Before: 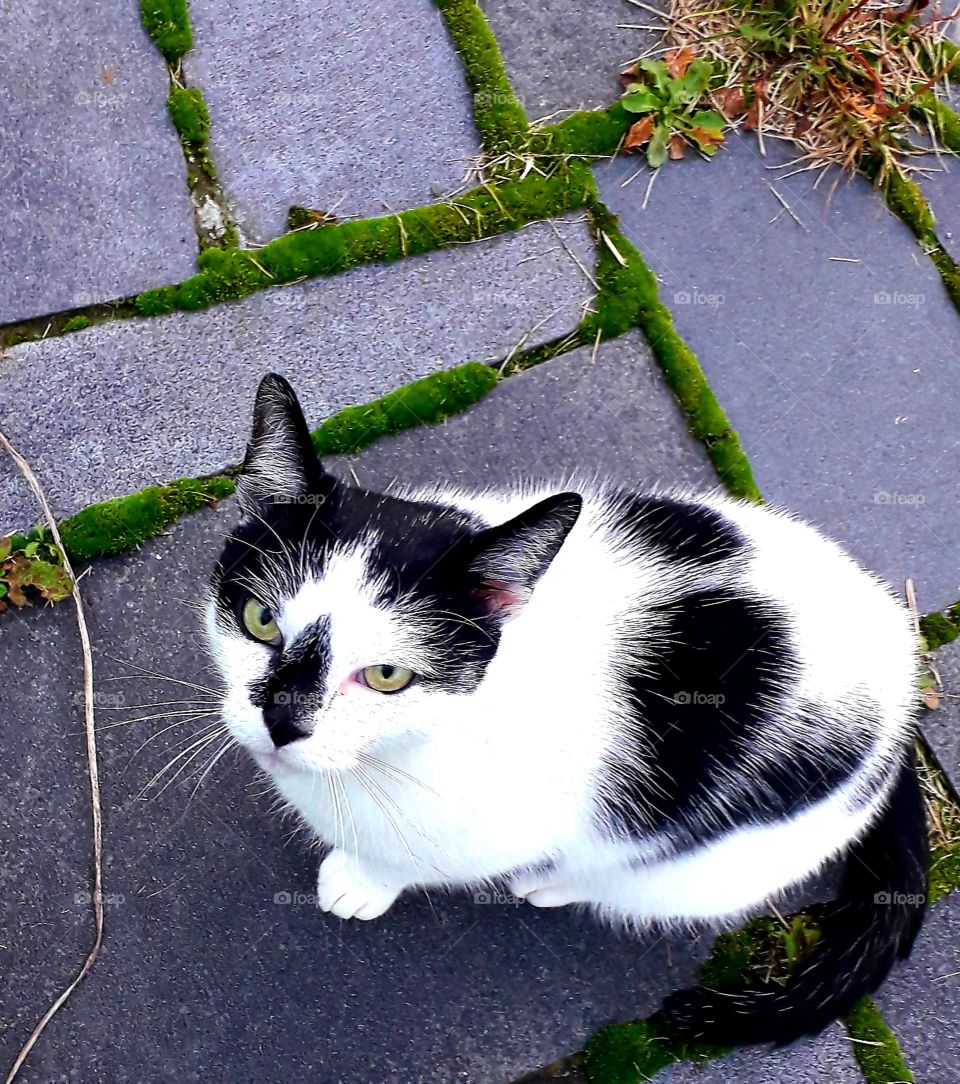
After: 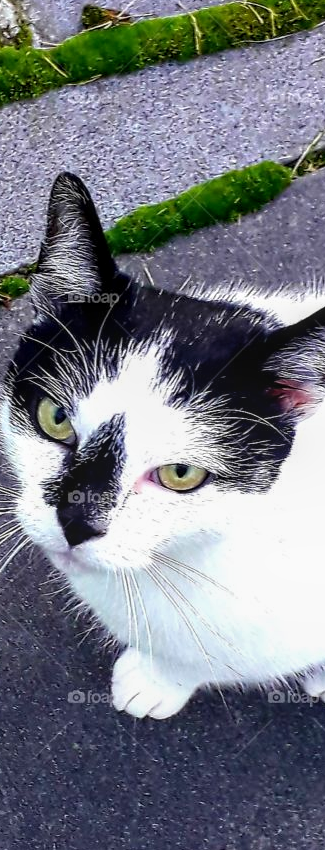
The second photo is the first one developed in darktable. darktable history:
local contrast: on, module defaults
crop and rotate: left 21.461%, top 18.596%, right 44.683%, bottom 2.985%
